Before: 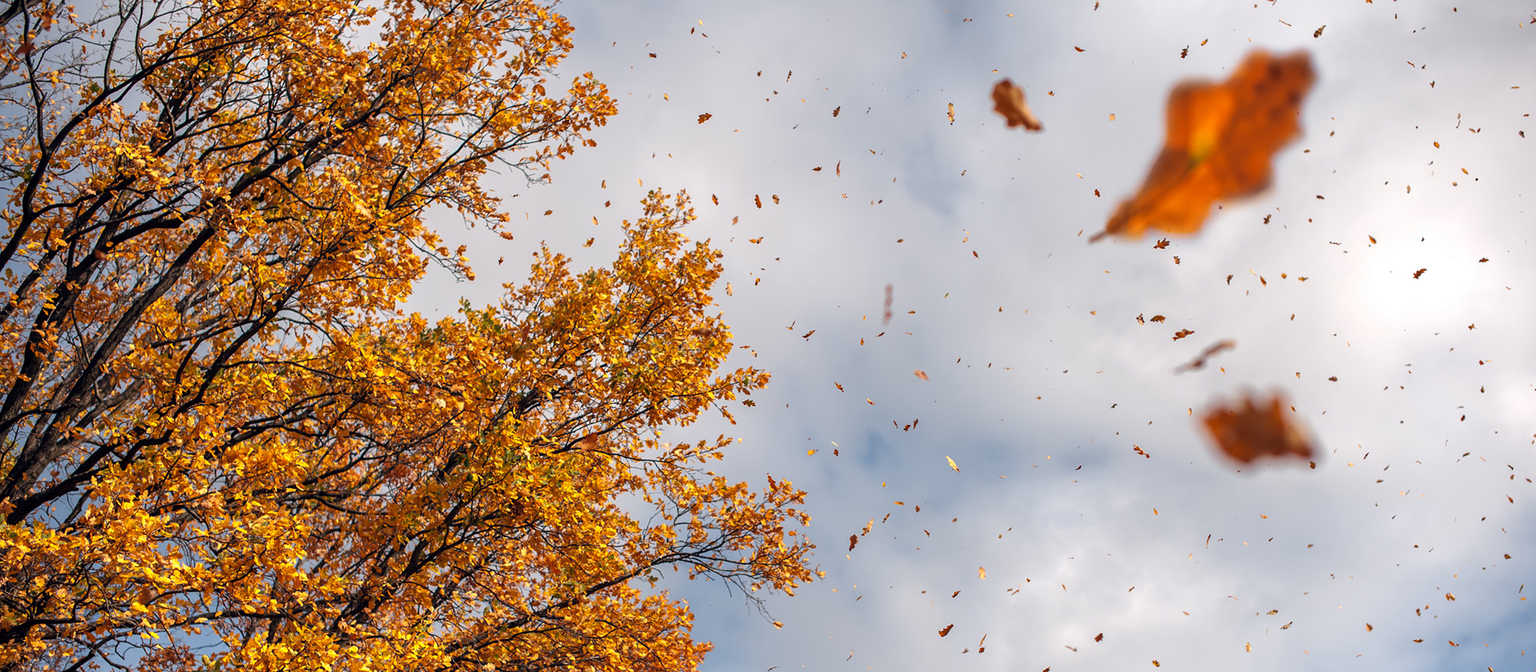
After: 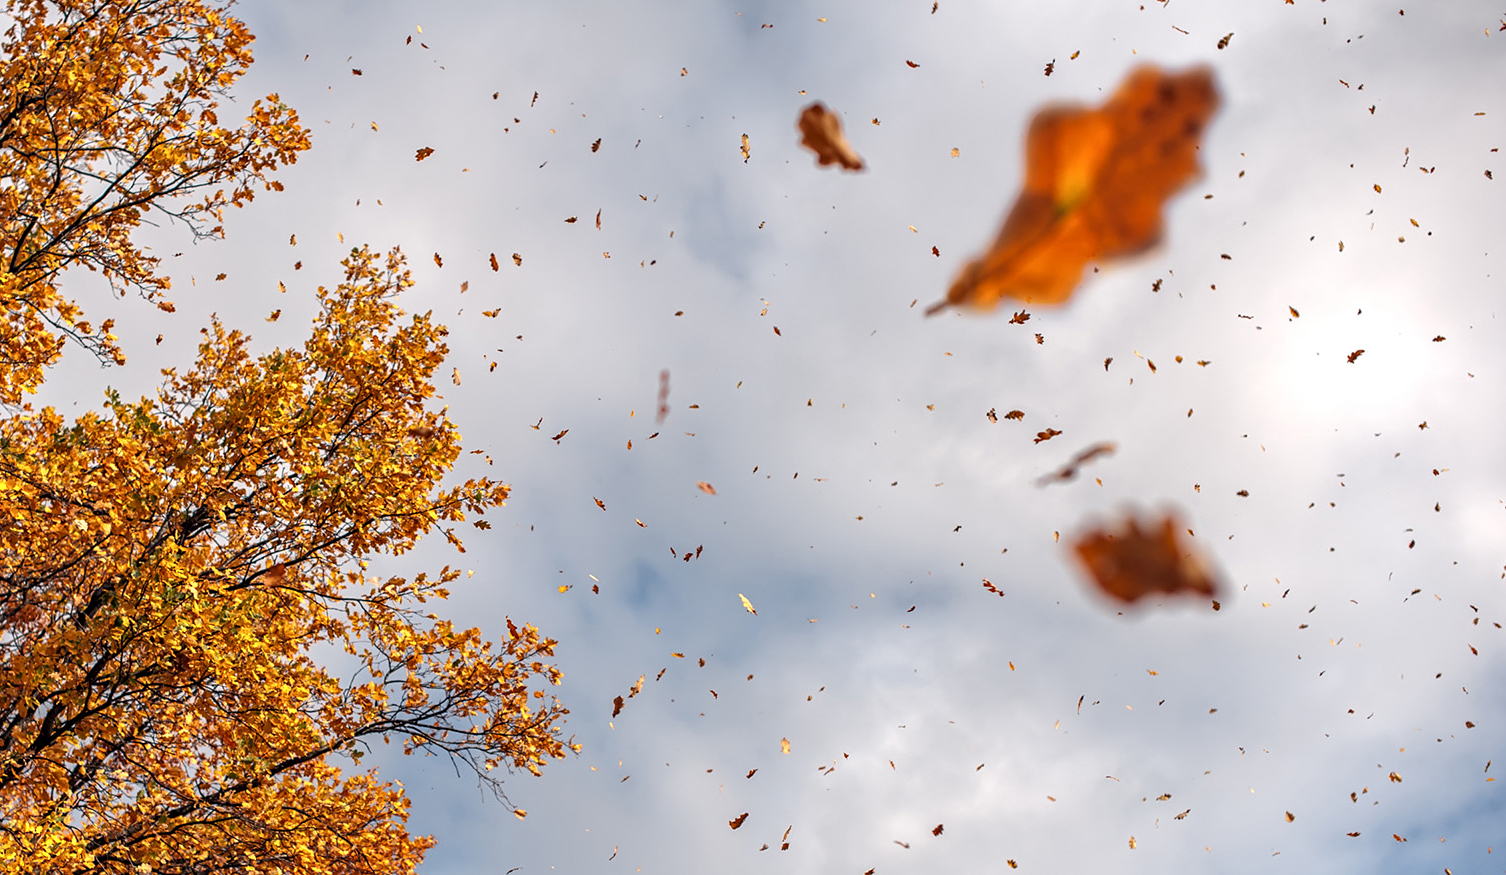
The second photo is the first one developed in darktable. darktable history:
crop and rotate: left 24.692%
contrast equalizer: y [[0.509, 0.514, 0.523, 0.542, 0.578, 0.603], [0.5 ×6], [0.509, 0.514, 0.523, 0.542, 0.578, 0.603], [0.001, 0.002, 0.003, 0.005, 0.01, 0.013], [0.001, 0.002, 0.003, 0.005, 0.01, 0.013]]
